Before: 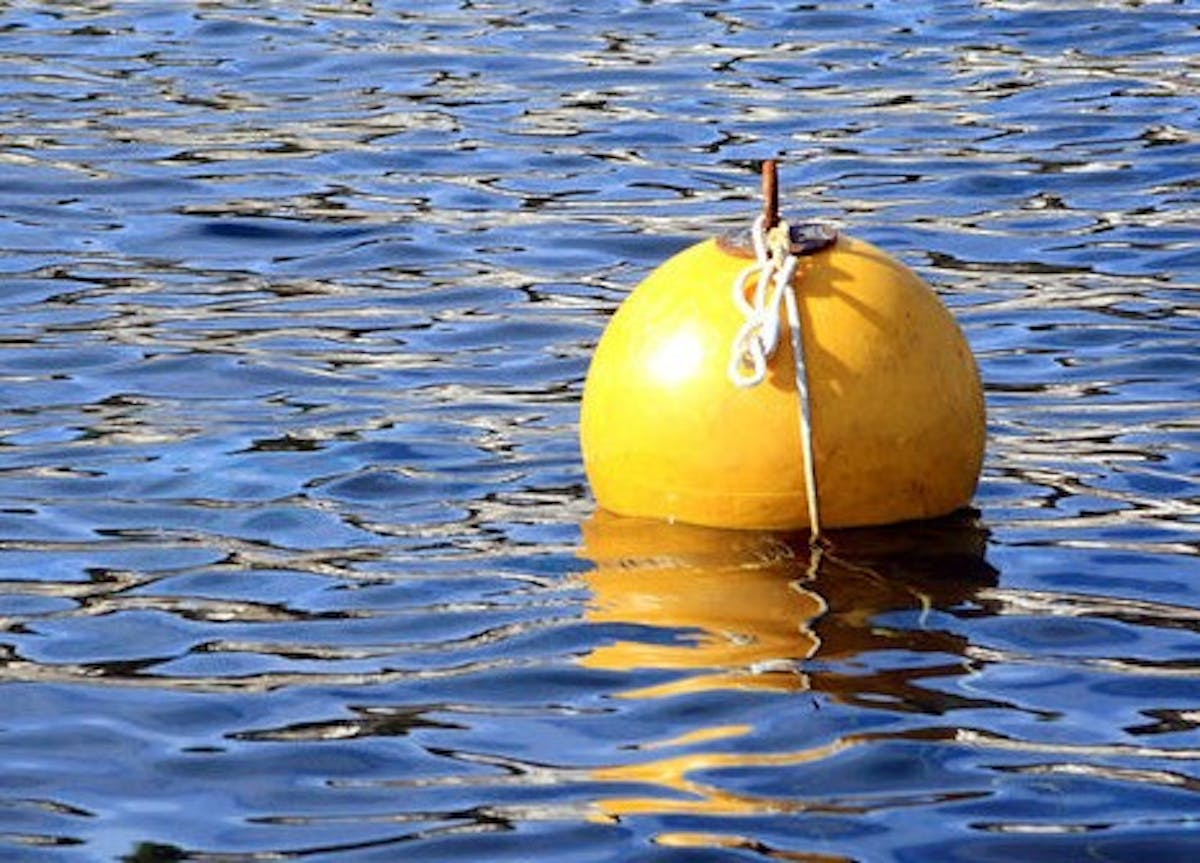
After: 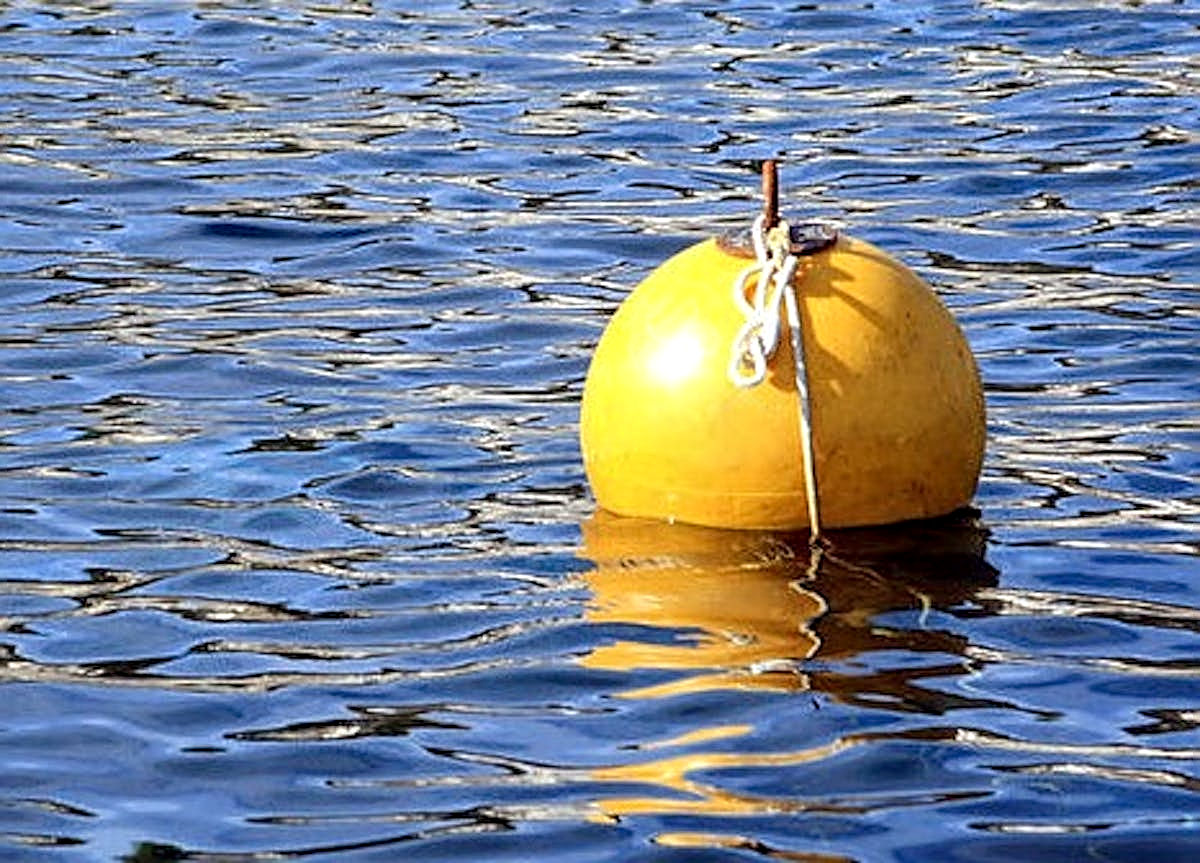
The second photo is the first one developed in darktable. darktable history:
sharpen: radius 2.59, amount 0.692
local contrast: on, module defaults
